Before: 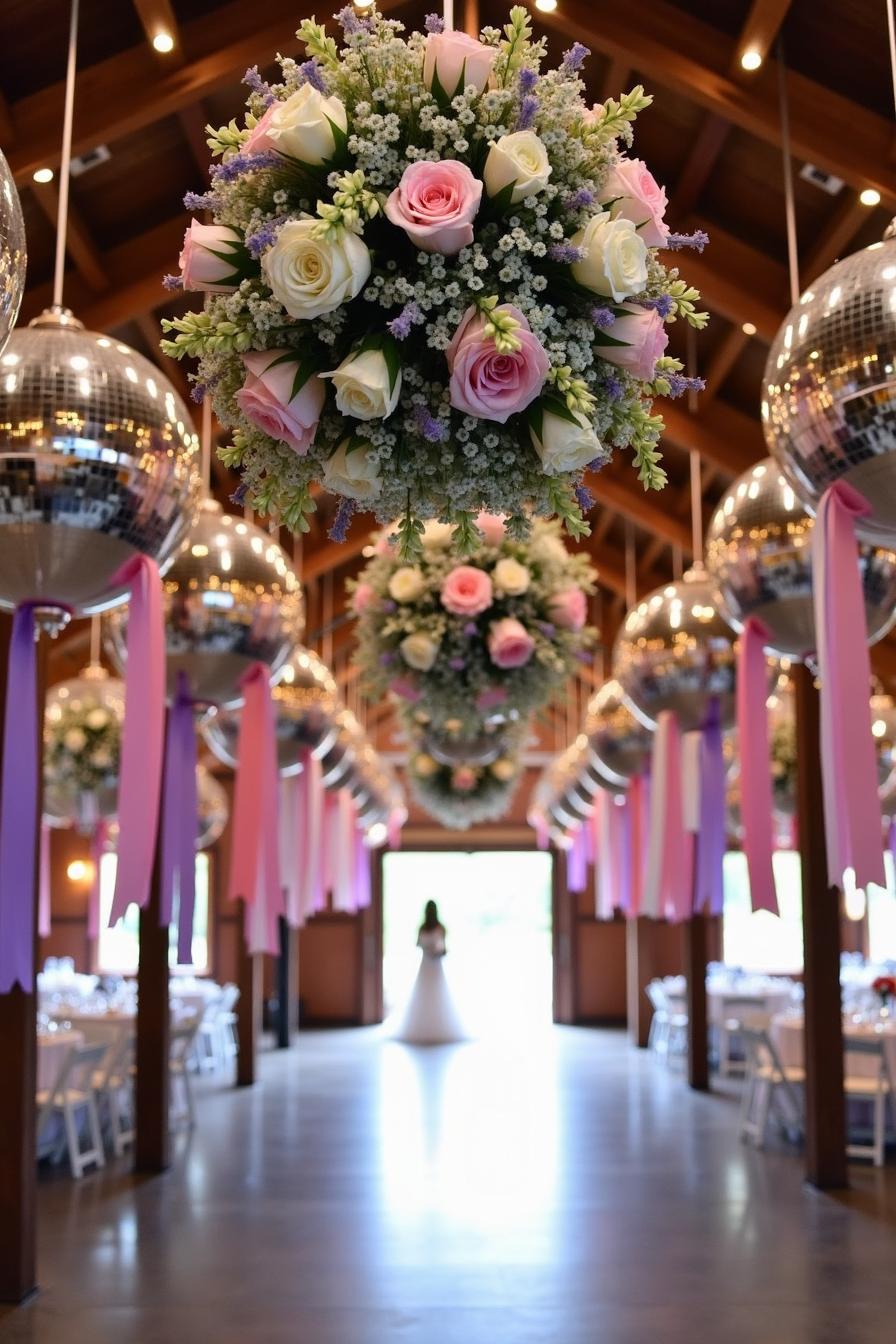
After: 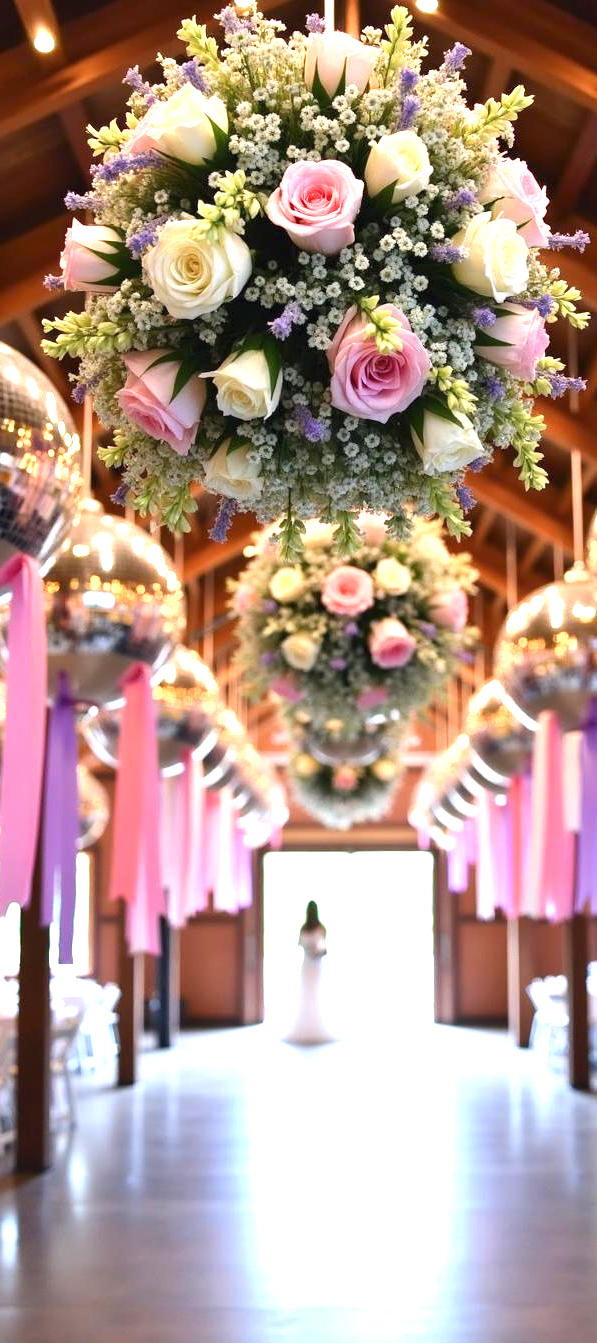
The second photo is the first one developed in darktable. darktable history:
exposure: black level correction 0, exposure 1.199 EV, compensate highlight preservation false
crop and rotate: left 13.373%, right 19.992%
